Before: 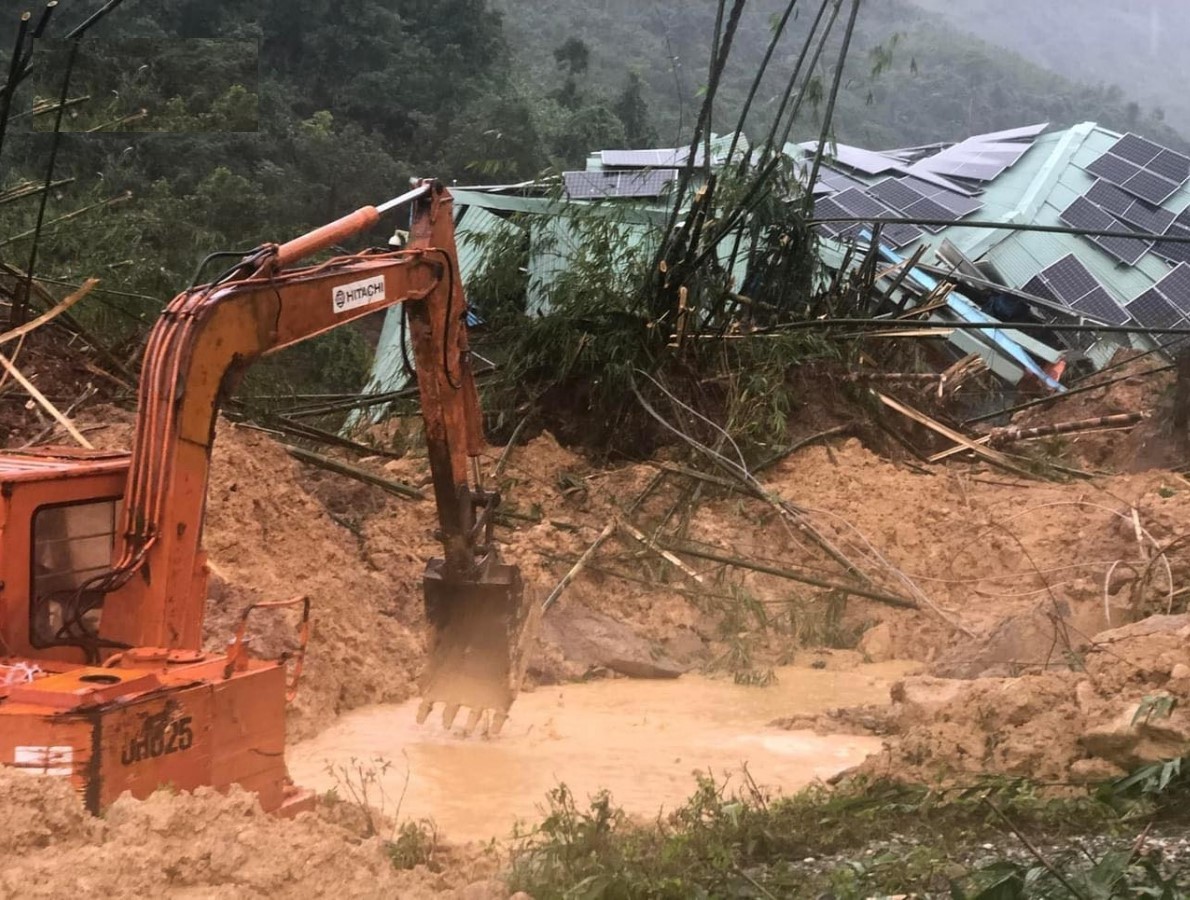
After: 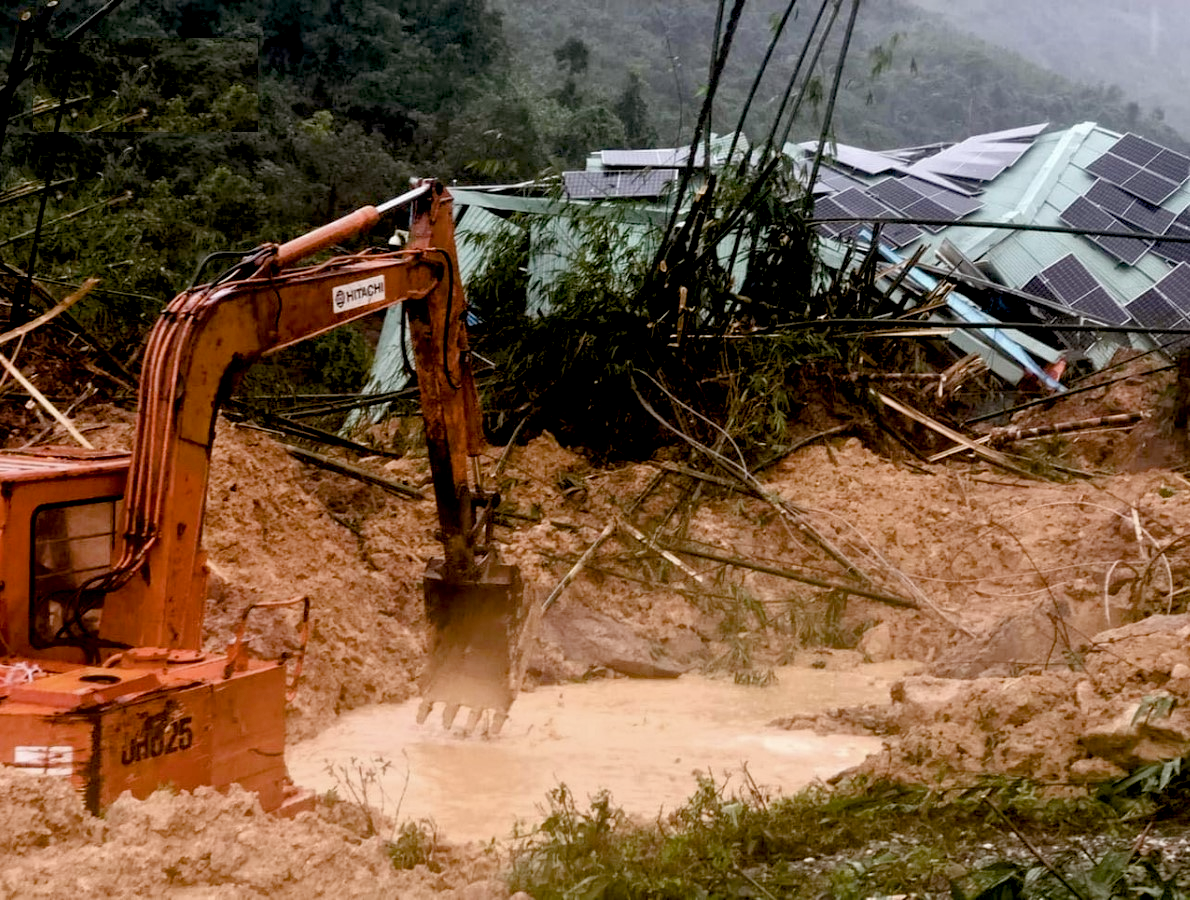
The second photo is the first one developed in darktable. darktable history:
color balance rgb: shadows lift › chroma 2.005%, shadows lift › hue 53°, perceptual saturation grading › global saturation 20%, perceptual saturation grading › highlights -48.894%, perceptual saturation grading › shadows 25.921%, global vibrance 20%
exposure: black level correction 0.027, exposure -0.08 EV, compensate highlight preservation false
tone equalizer: on, module defaults
local contrast: highlights 103%, shadows 97%, detail 119%, midtone range 0.2
contrast brightness saturation: saturation -0.085
